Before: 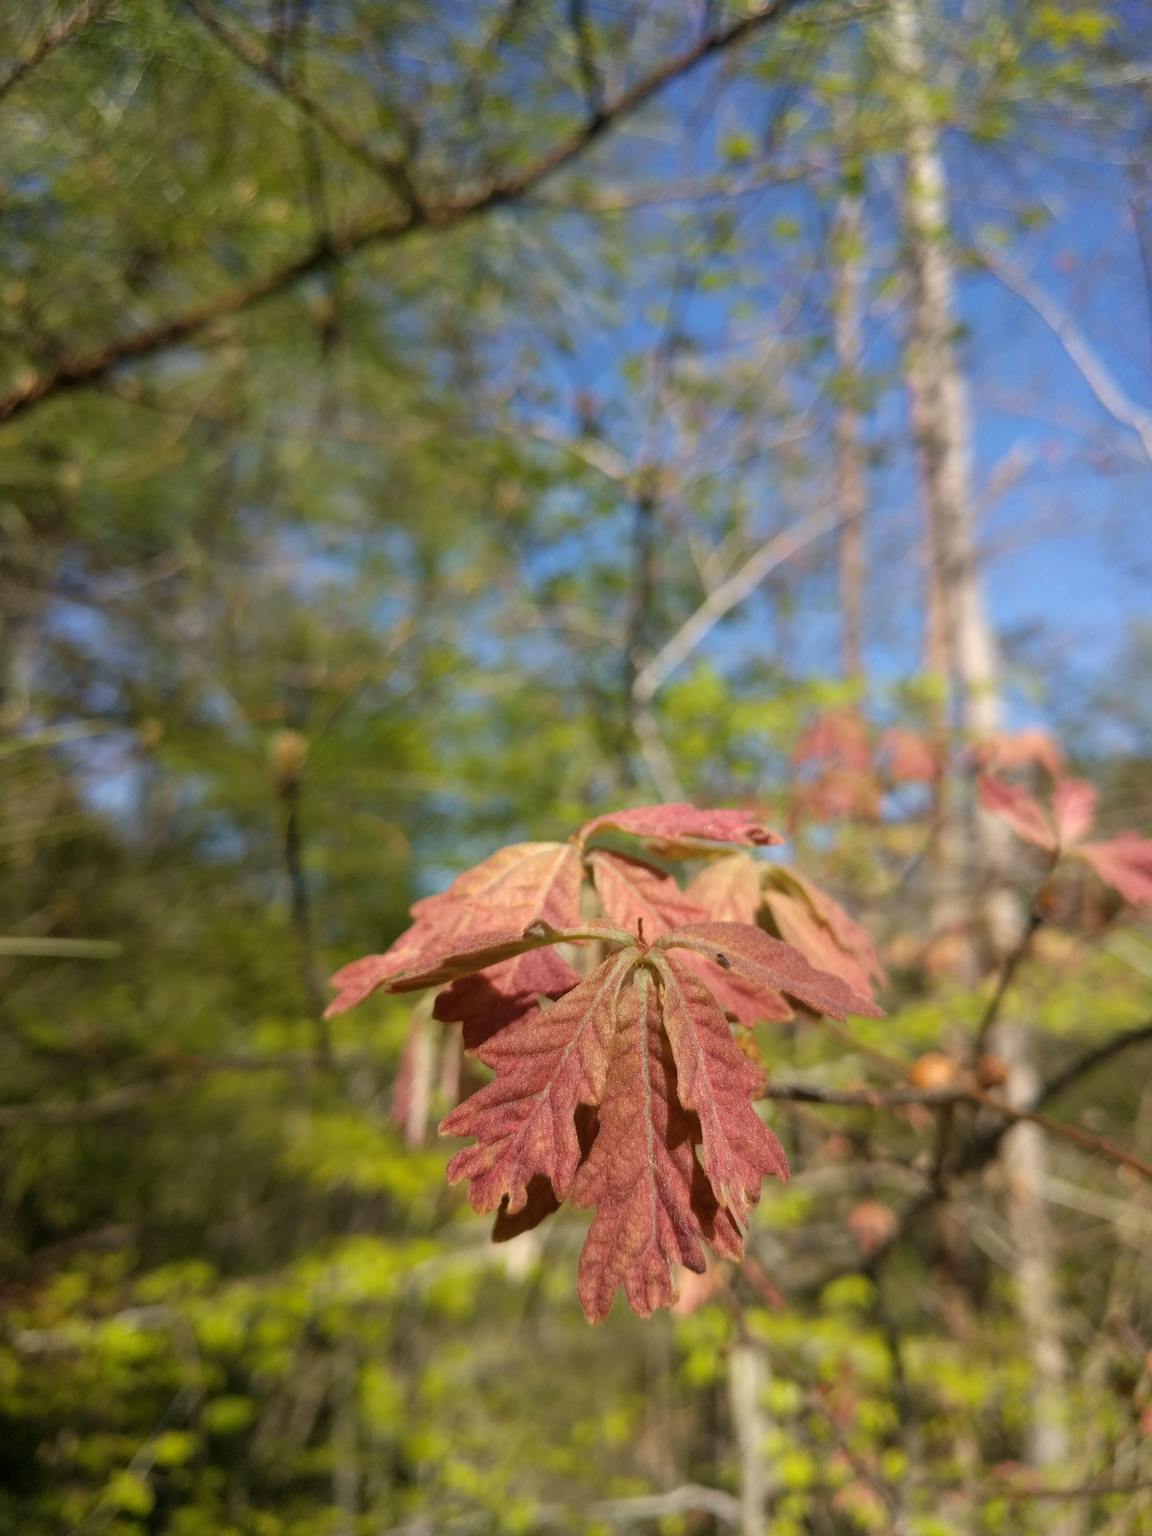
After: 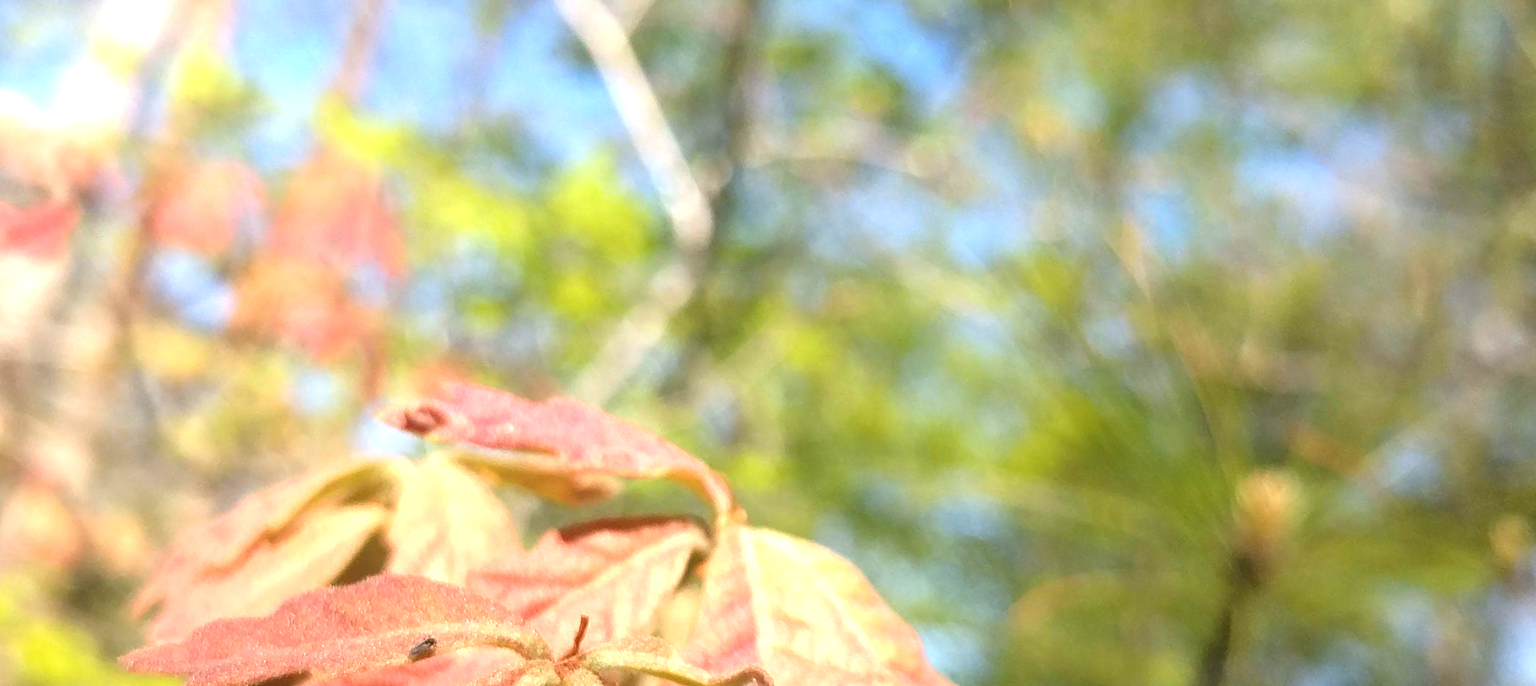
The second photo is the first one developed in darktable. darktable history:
crop and rotate: angle 16.12°, top 30.835%, bottom 35.653%
exposure: black level correction 0, exposure 1.2 EV, compensate exposure bias true, compensate highlight preservation false
